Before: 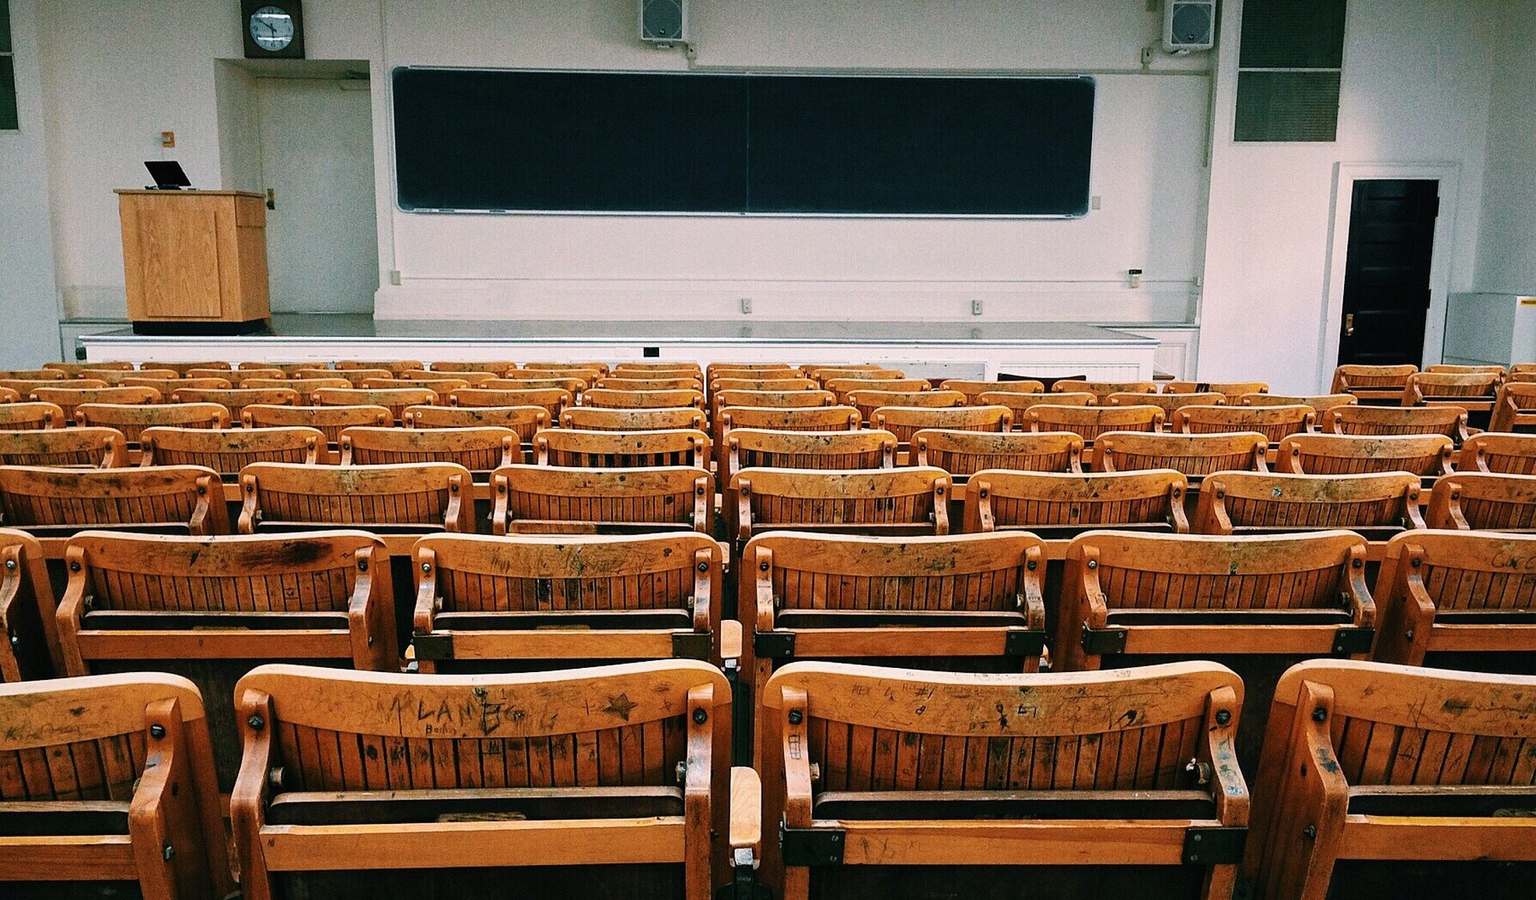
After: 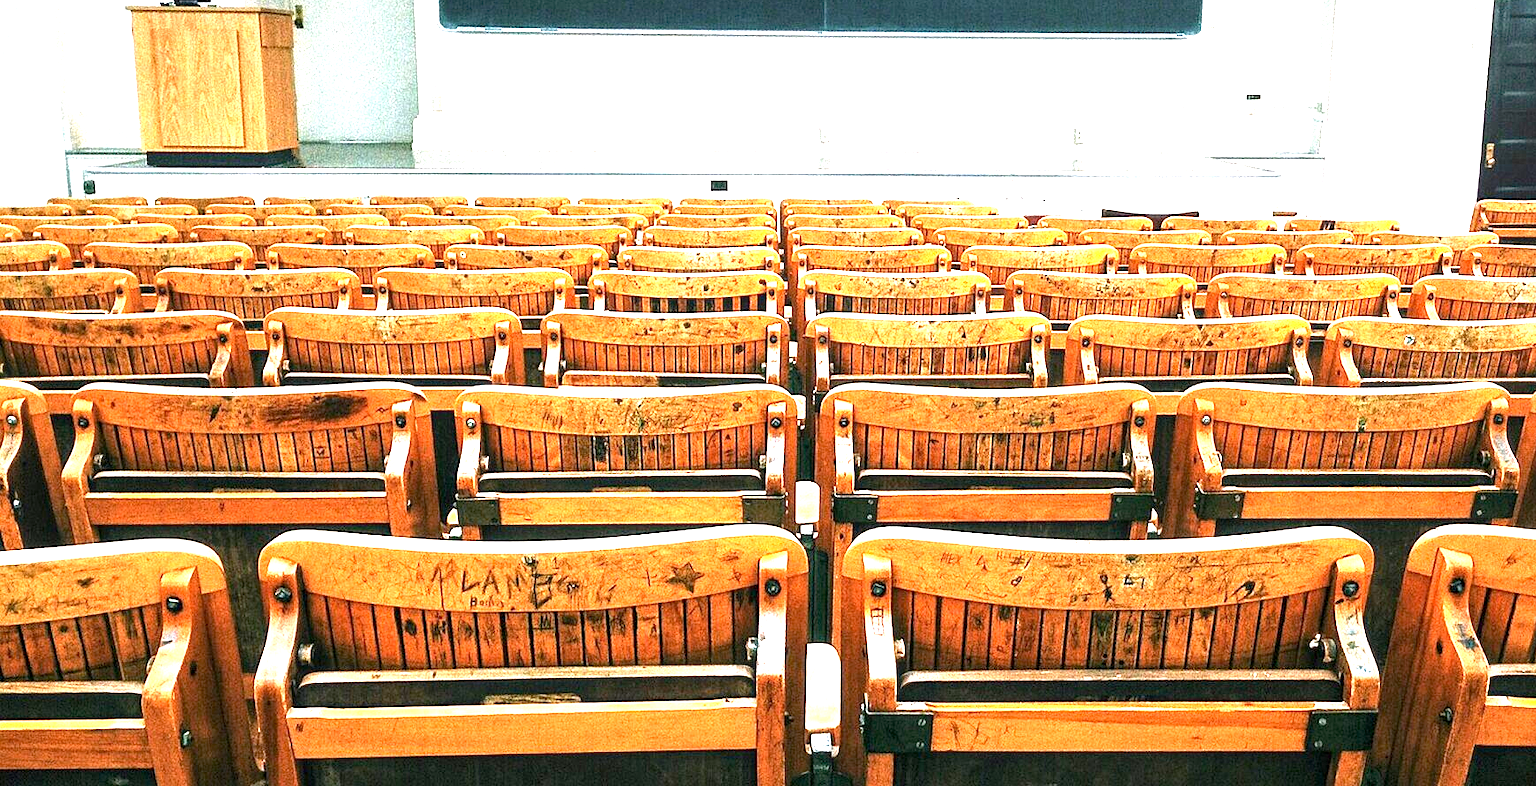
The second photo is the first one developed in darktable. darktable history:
exposure: black level correction 0.001, exposure 2 EV, compensate exposure bias true, compensate highlight preservation false
crop: top 20.498%, right 9.392%, bottom 0.232%
local contrast: on, module defaults
